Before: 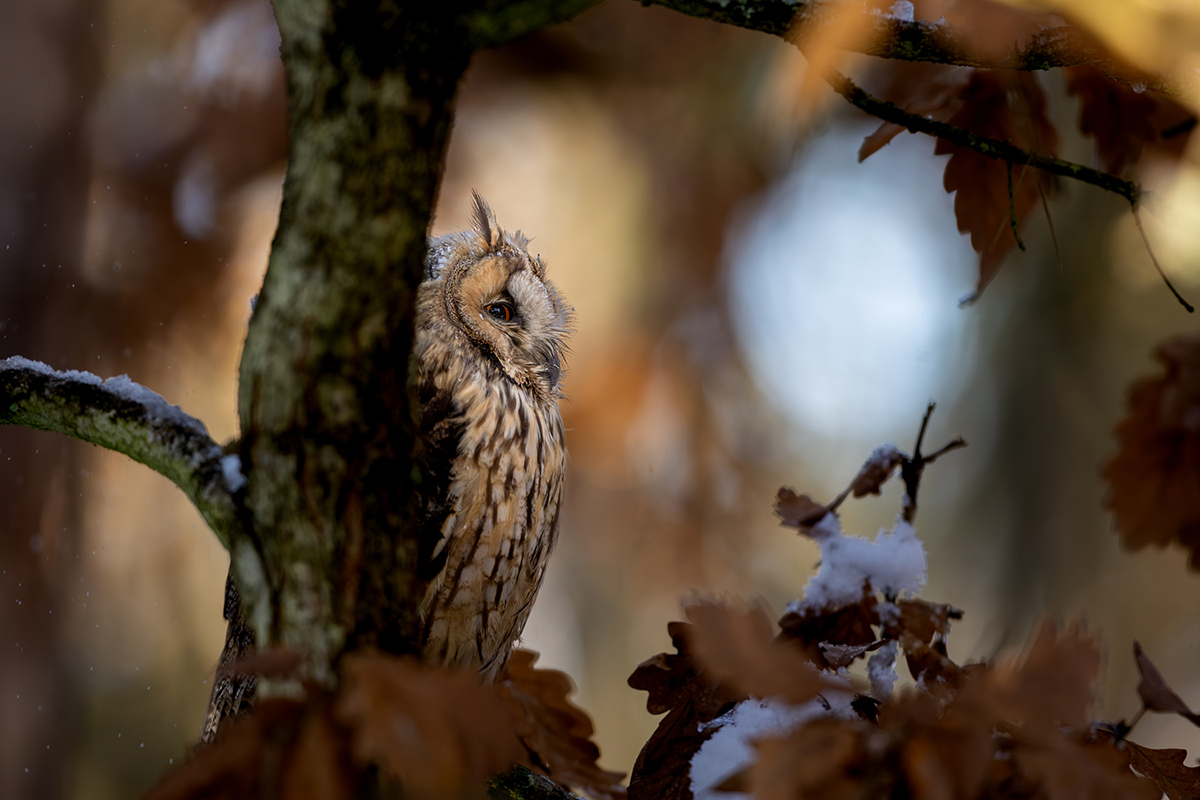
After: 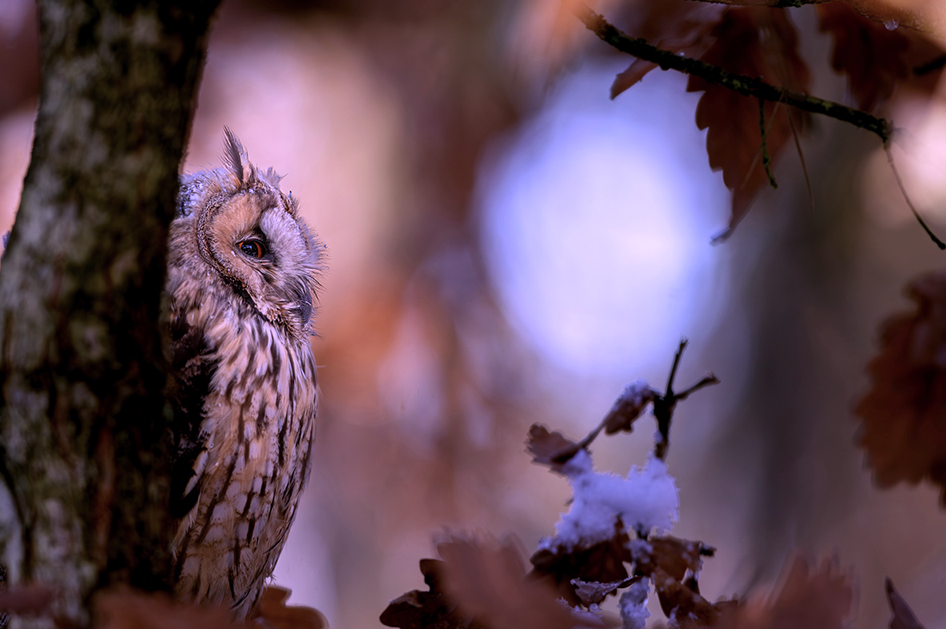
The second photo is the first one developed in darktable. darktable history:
crop and rotate: left 20.74%, top 7.912%, right 0.375%, bottom 13.378%
color calibration: output R [1.107, -0.012, -0.003, 0], output B [0, 0, 1.308, 0], illuminant custom, x 0.389, y 0.387, temperature 3838.64 K
